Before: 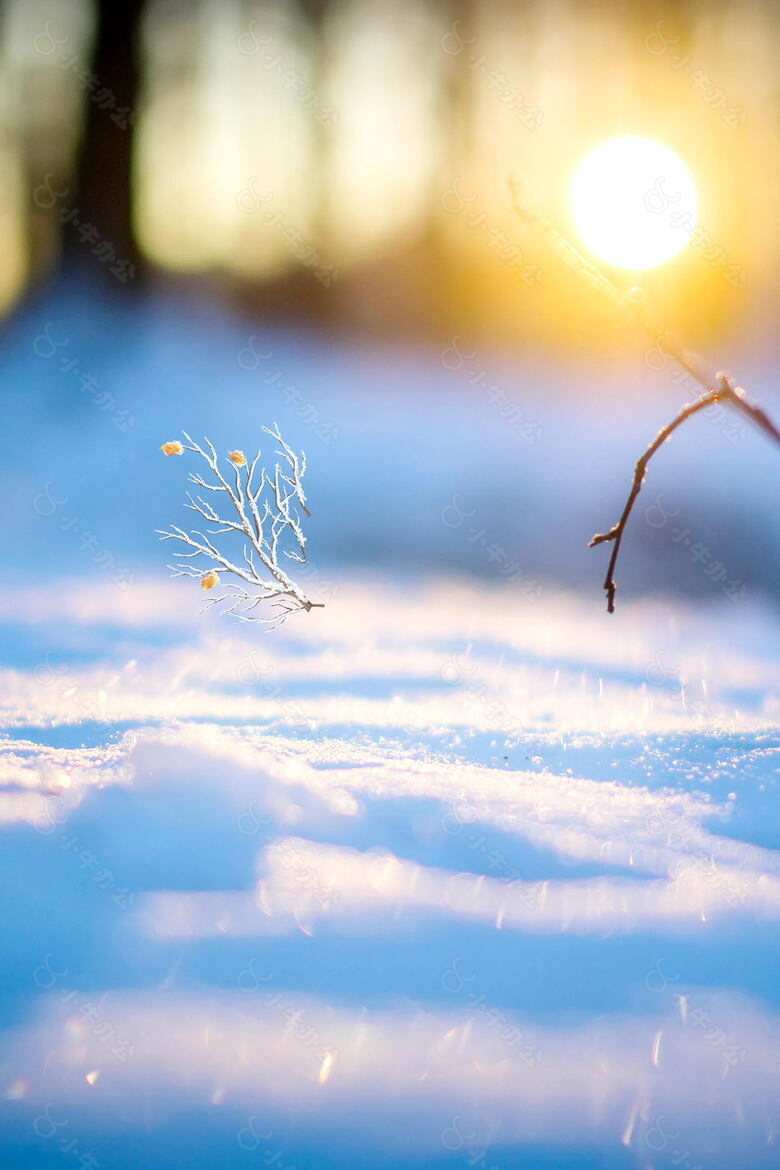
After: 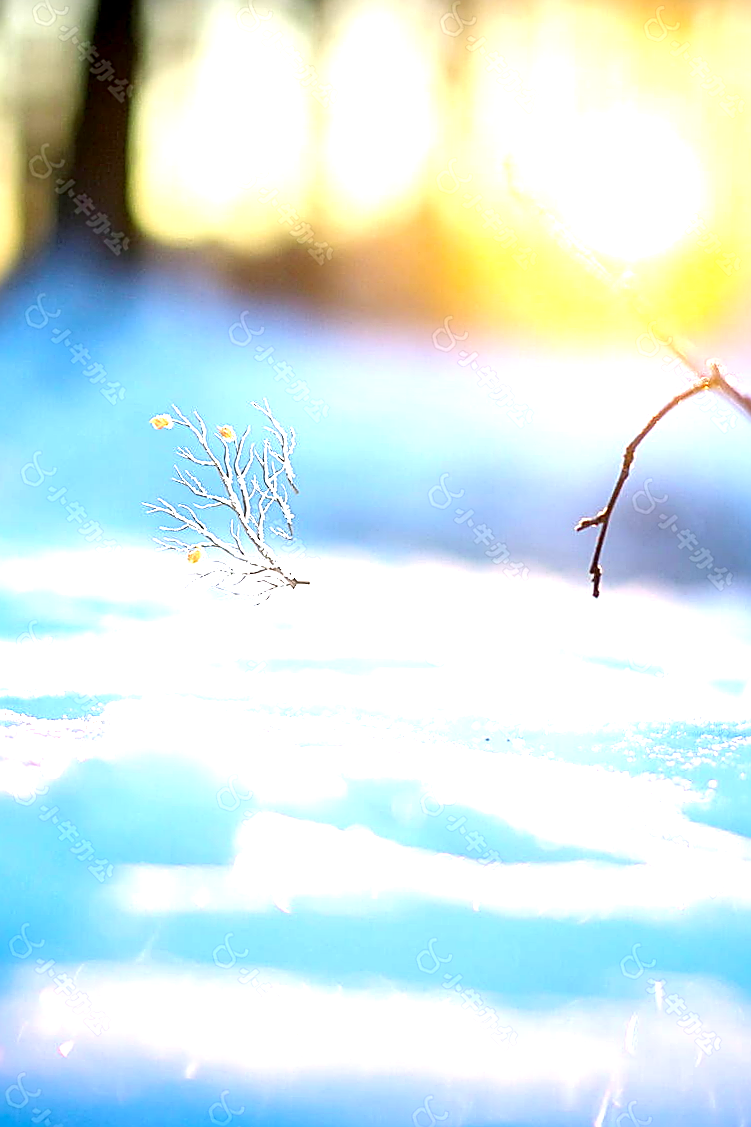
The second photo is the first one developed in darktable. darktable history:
crop and rotate: angle -1.45°
sharpen: radius 1.735, amount 1.29
exposure: black level correction 0.001, exposure 1 EV, compensate highlight preservation false
